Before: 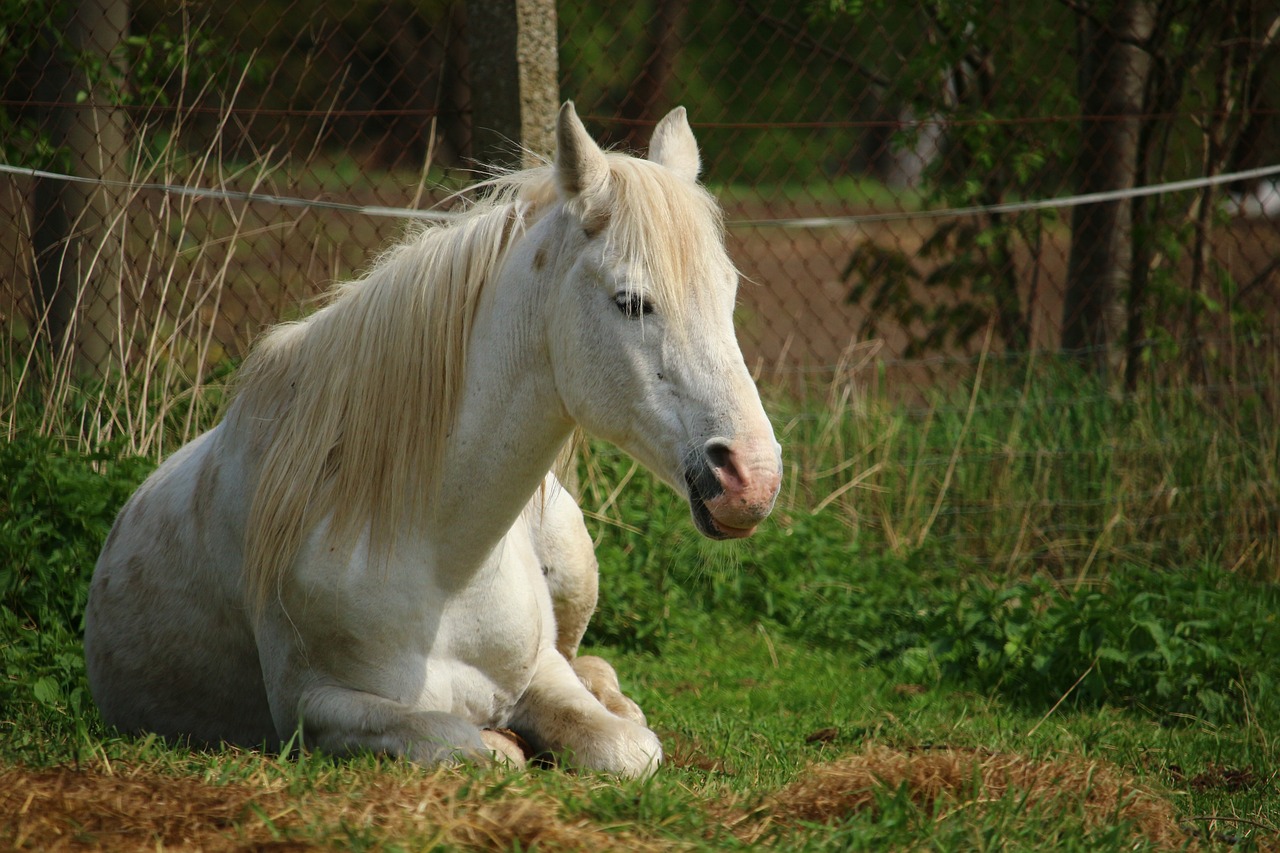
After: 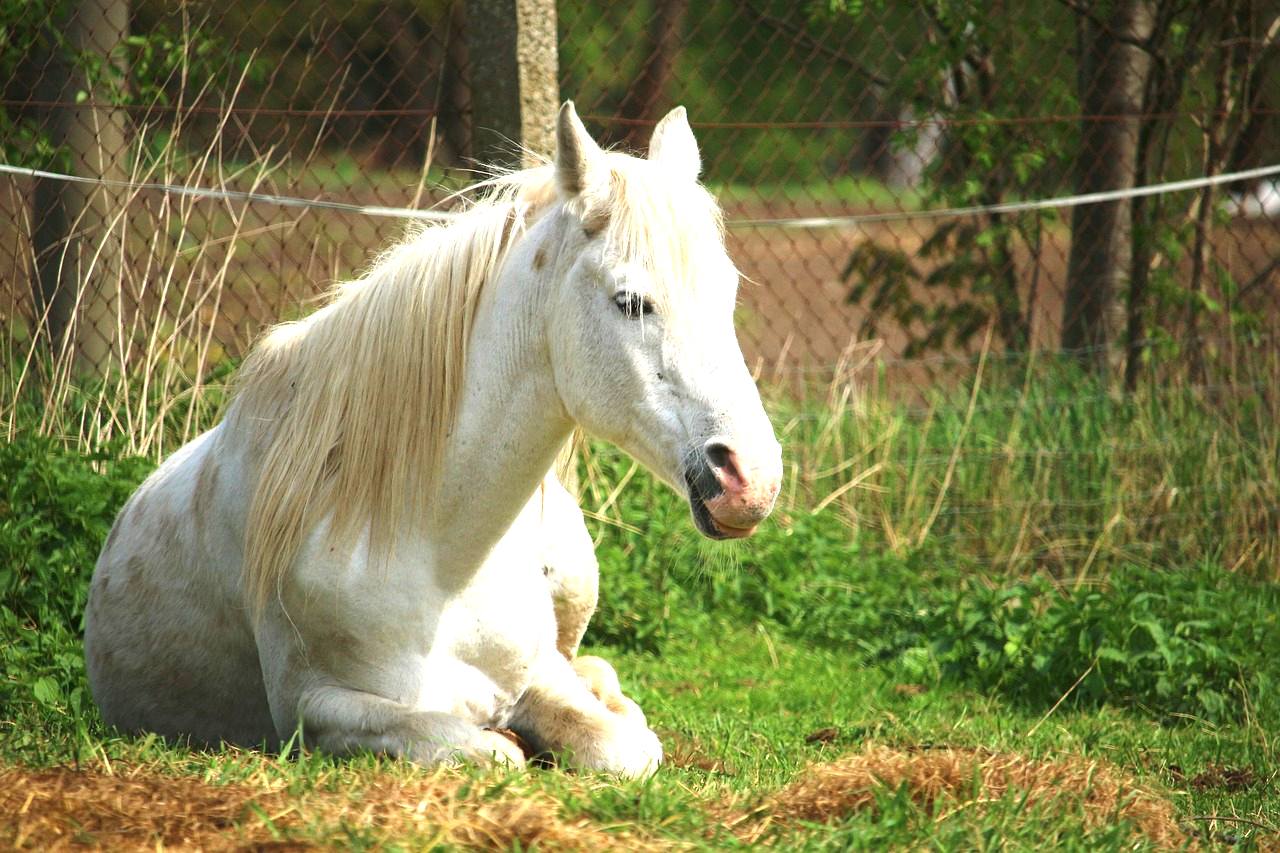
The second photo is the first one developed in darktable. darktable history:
exposure: black level correction 0, exposure 1.475 EV, compensate exposure bias true, compensate highlight preservation false
